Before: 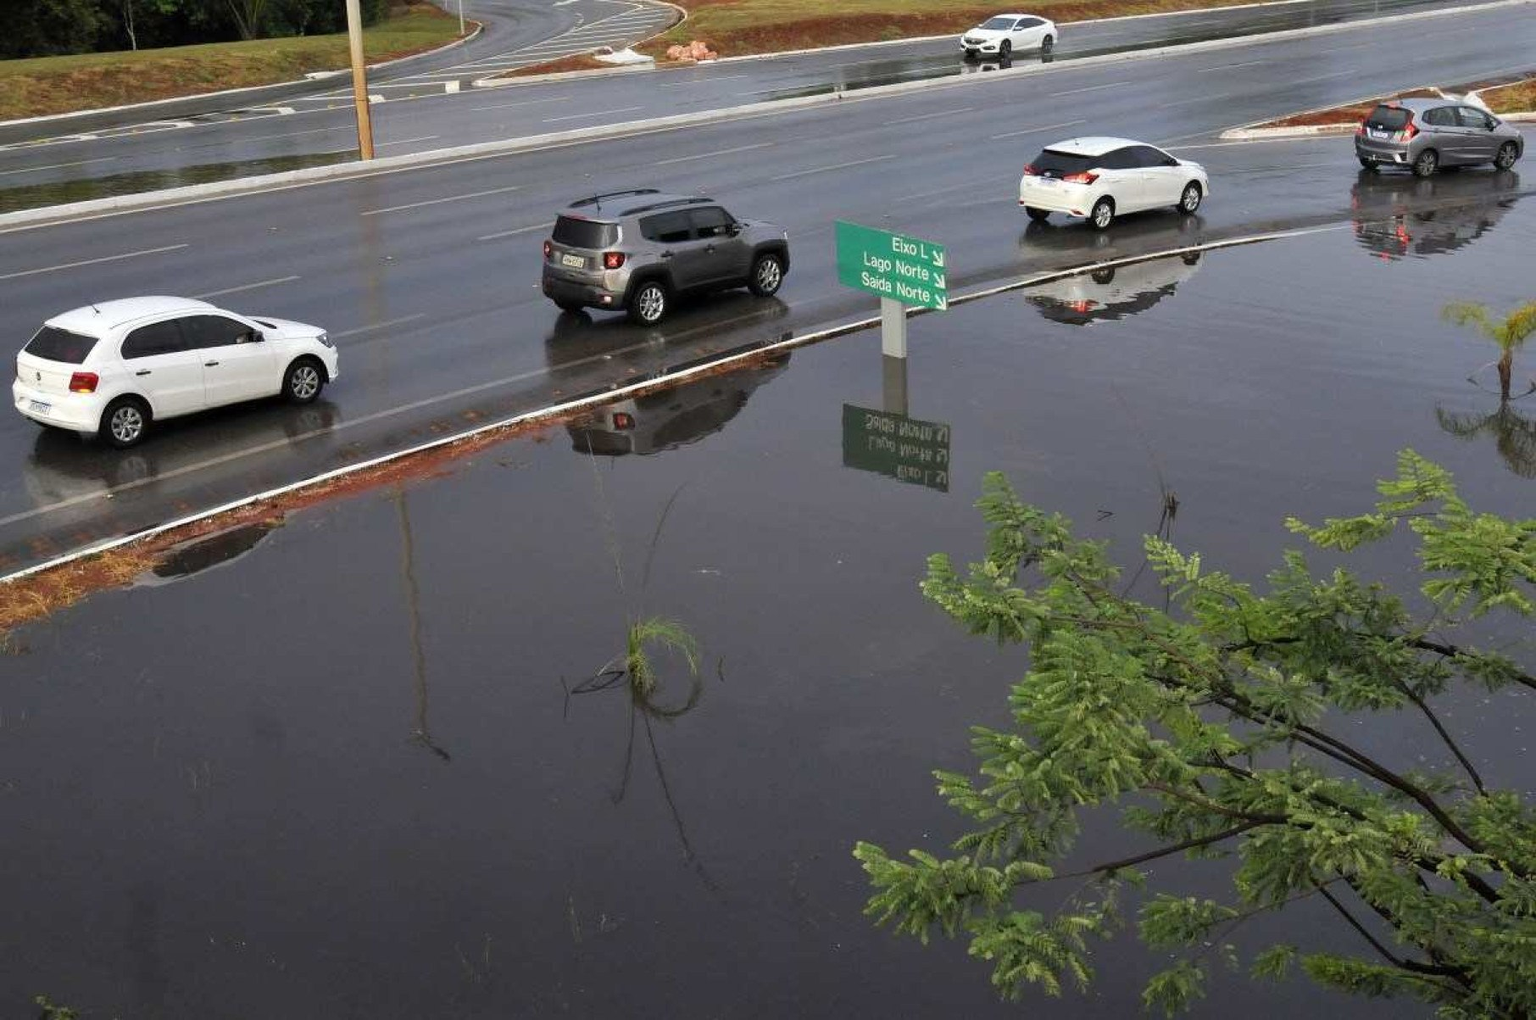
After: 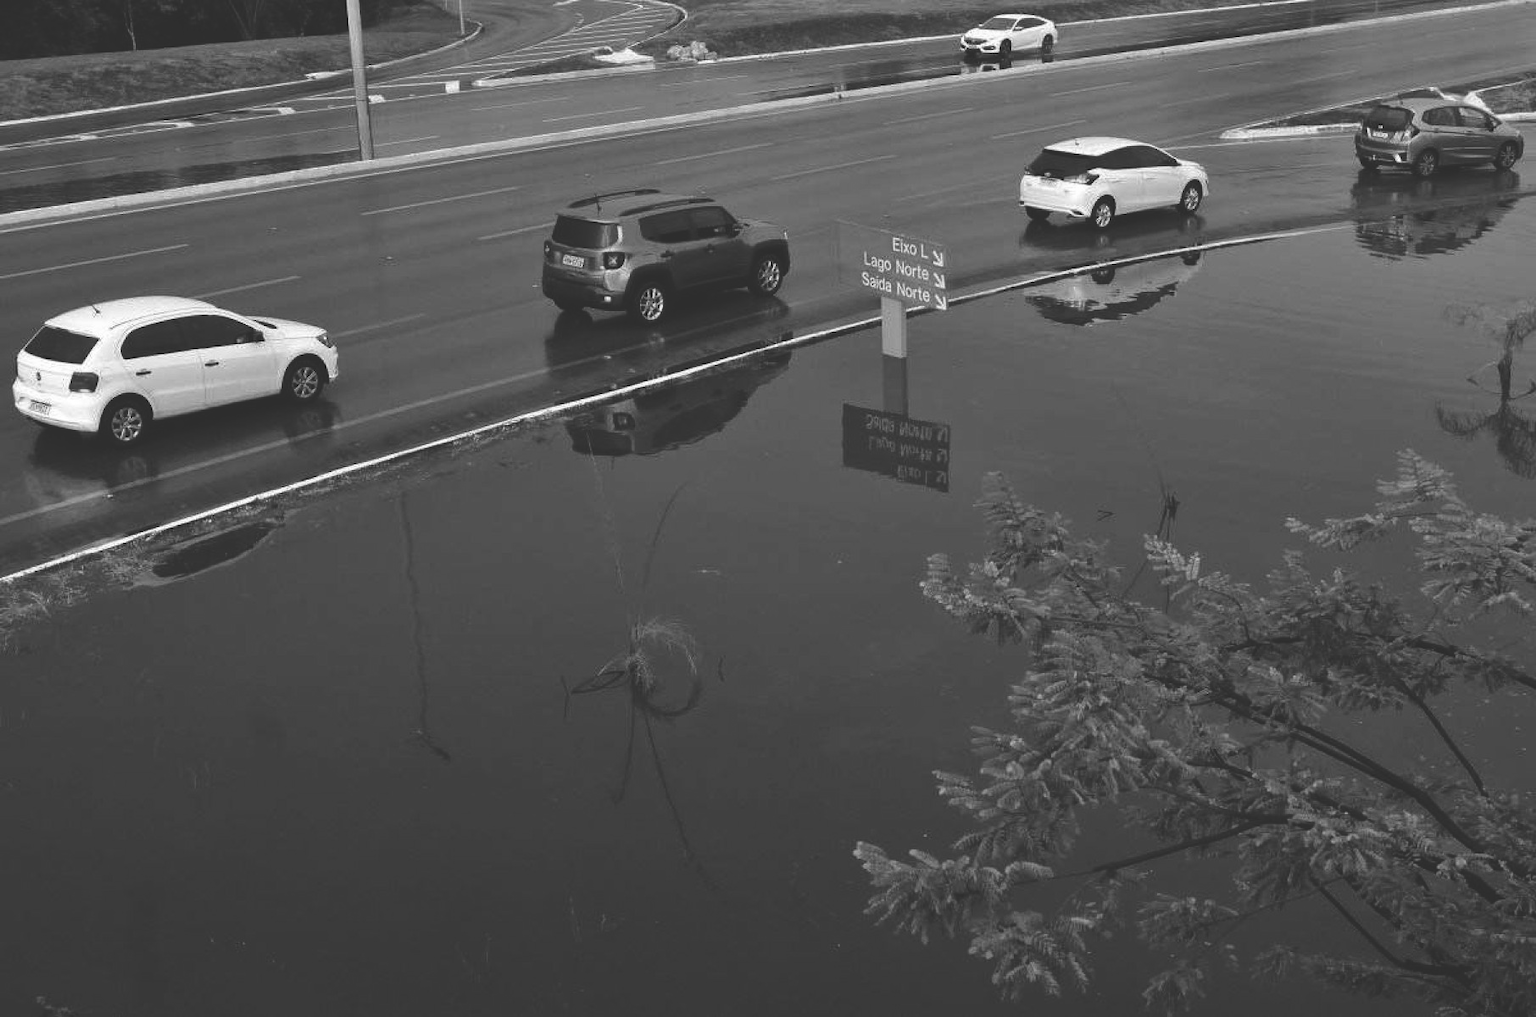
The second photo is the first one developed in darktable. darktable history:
crop: top 0.05%, bottom 0.098%
monochrome: a 16.06, b 15.48, size 1
rgb curve: curves: ch0 [(0, 0.186) (0.314, 0.284) (0.576, 0.466) (0.805, 0.691) (0.936, 0.886)]; ch1 [(0, 0.186) (0.314, 0.284) (0.581, 0.534) (0.771, 0.746) (0.936, 0.958)]; ch2 [(0, 0.216) (0.275, 0.39) (1, 1)], mode RGB, independent channels, compensate middle gray true, preserve colors none
